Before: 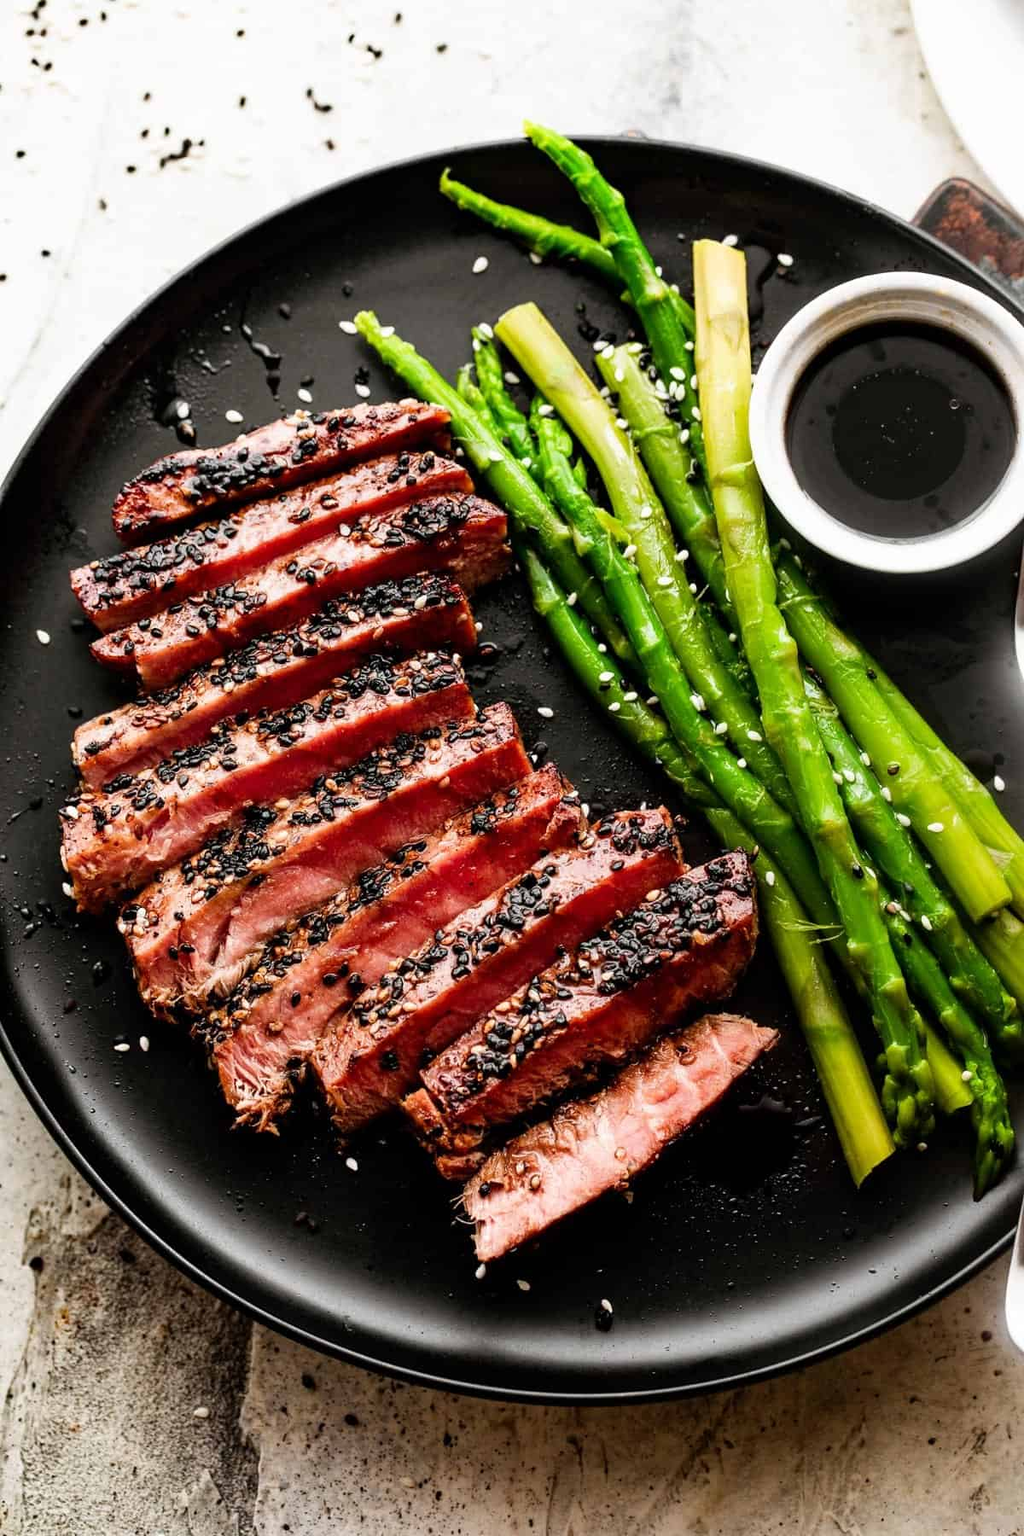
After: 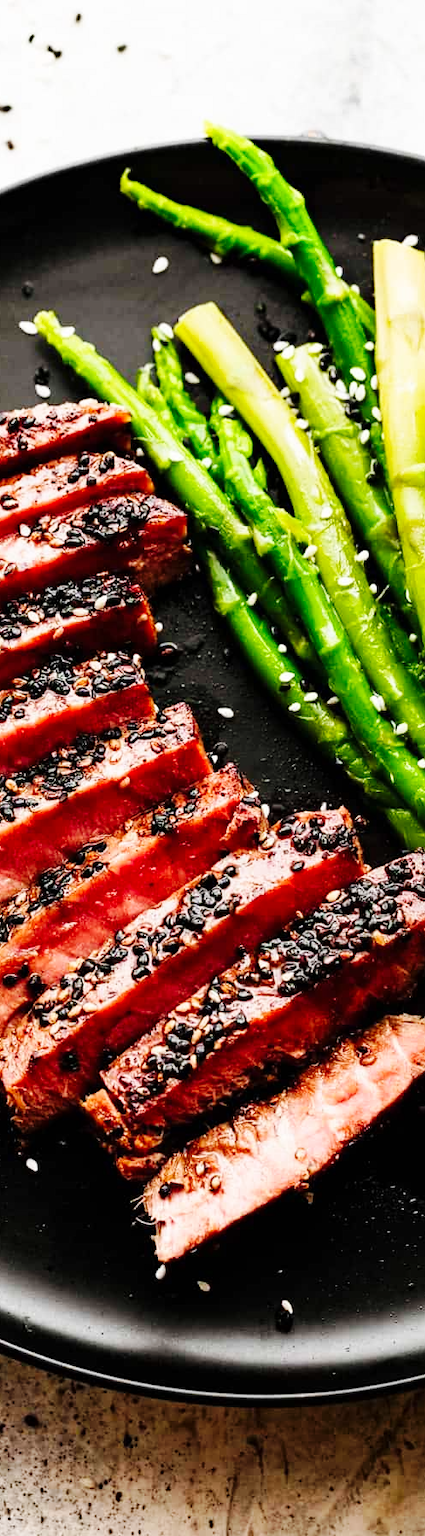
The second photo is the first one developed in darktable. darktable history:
base curve: curves: ch0 [(0, 0) (0.032, 0.025) (0.121, 0.166) (0.206, 0.329) (0.605, 0.79) (1, 1)], exposure shift 0.01, preserve colors none
crop: left 31.287%, right 27.131%
